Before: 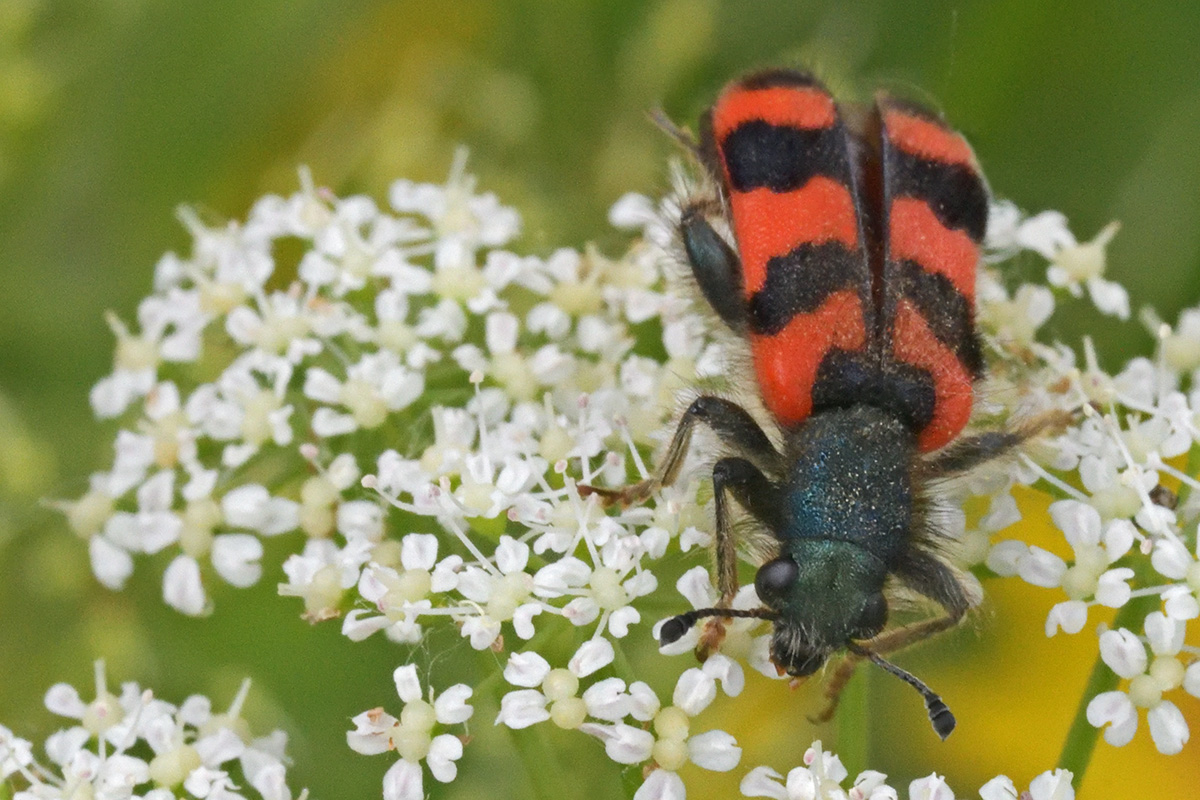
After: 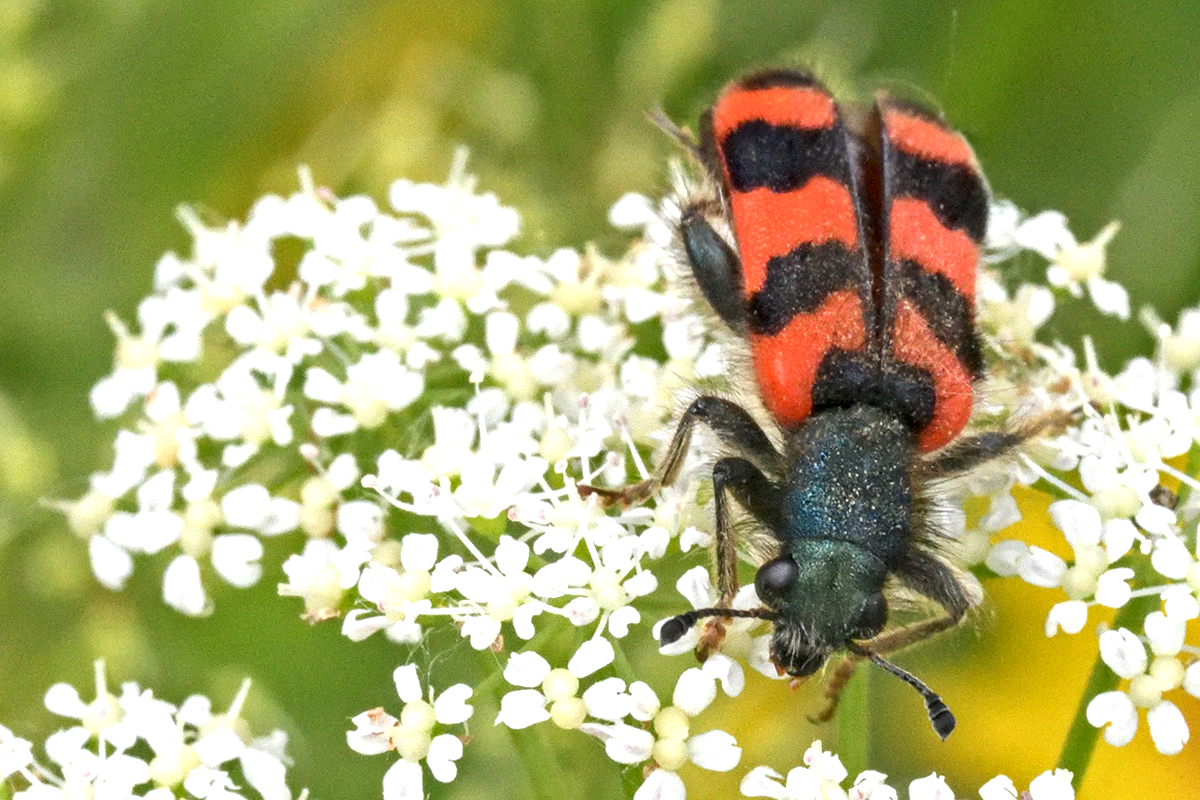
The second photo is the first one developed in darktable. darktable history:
exposure: black level correction 0.001, exposure 0.675 EV, compensate highlight preservation false
local contrast: detail 142%
